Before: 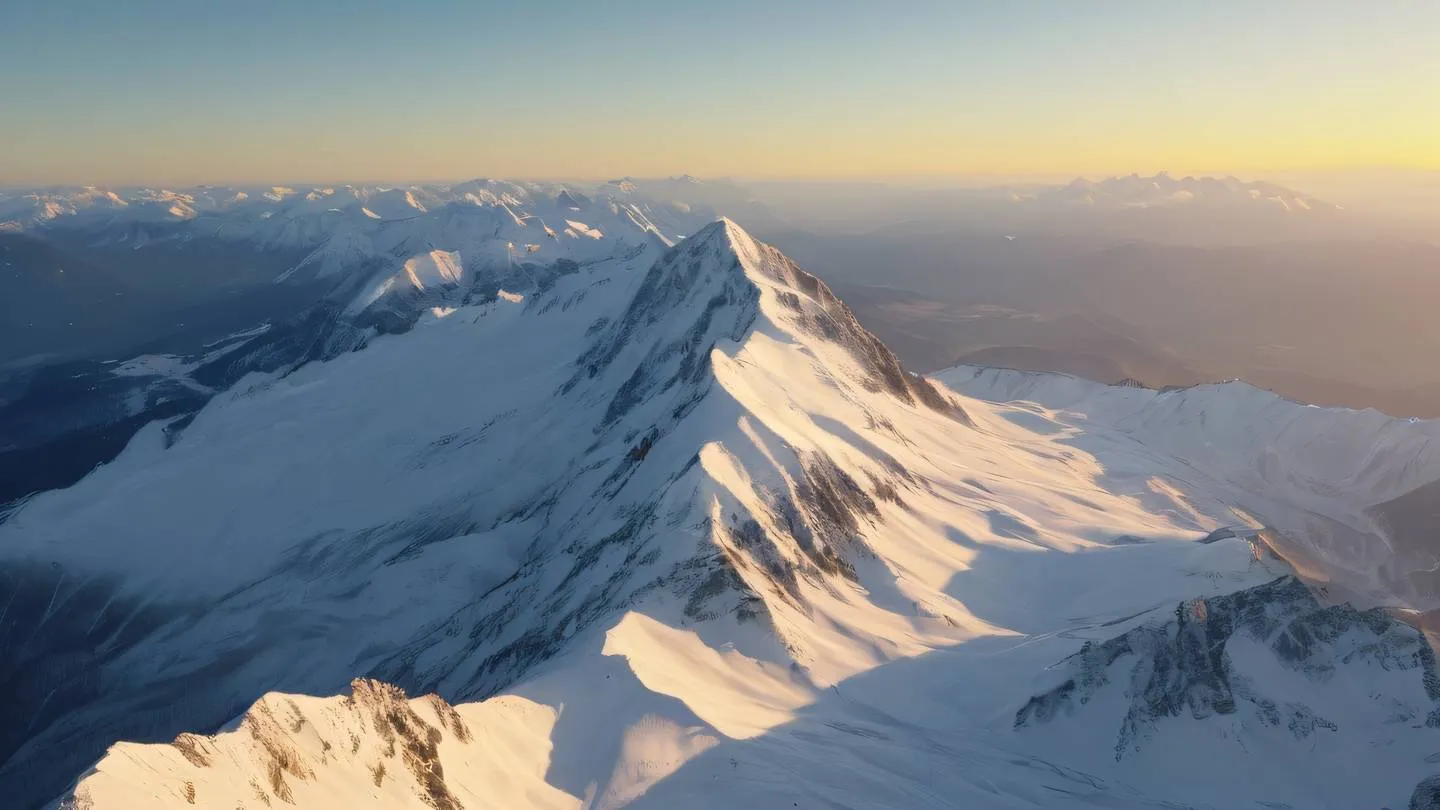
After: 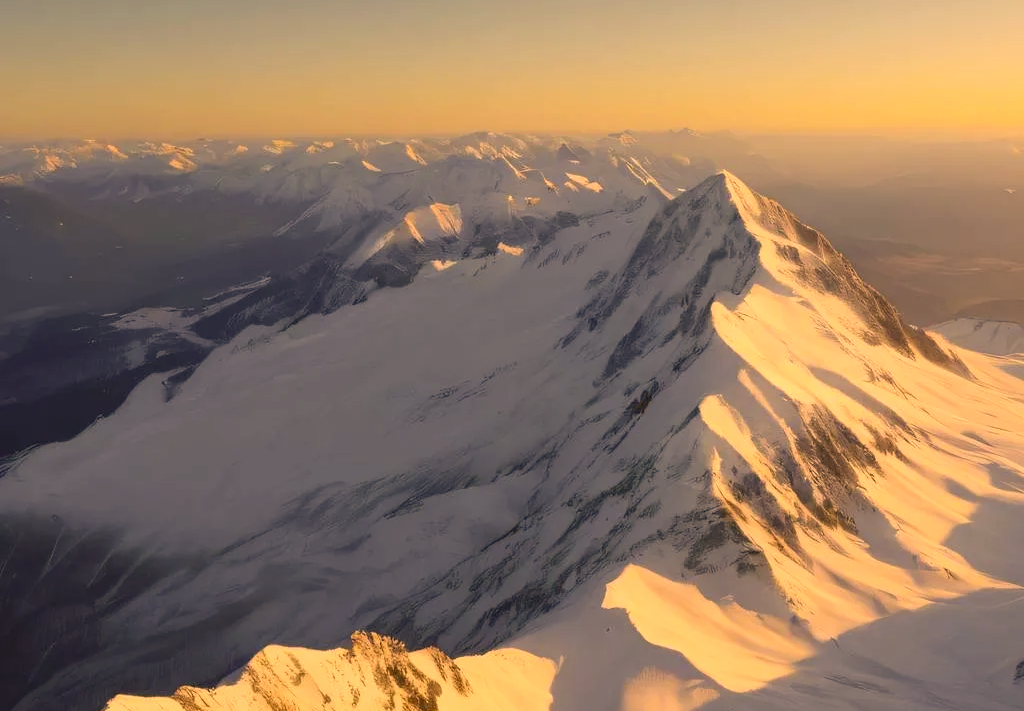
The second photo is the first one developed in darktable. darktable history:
color correction: highlights a* 17.94, highlights b* 35.39, shadows a* 1.48, shadows b* 6.42, saturation 1.01
crop: top 5.803%, right 27.864%, bottom 5.804%
